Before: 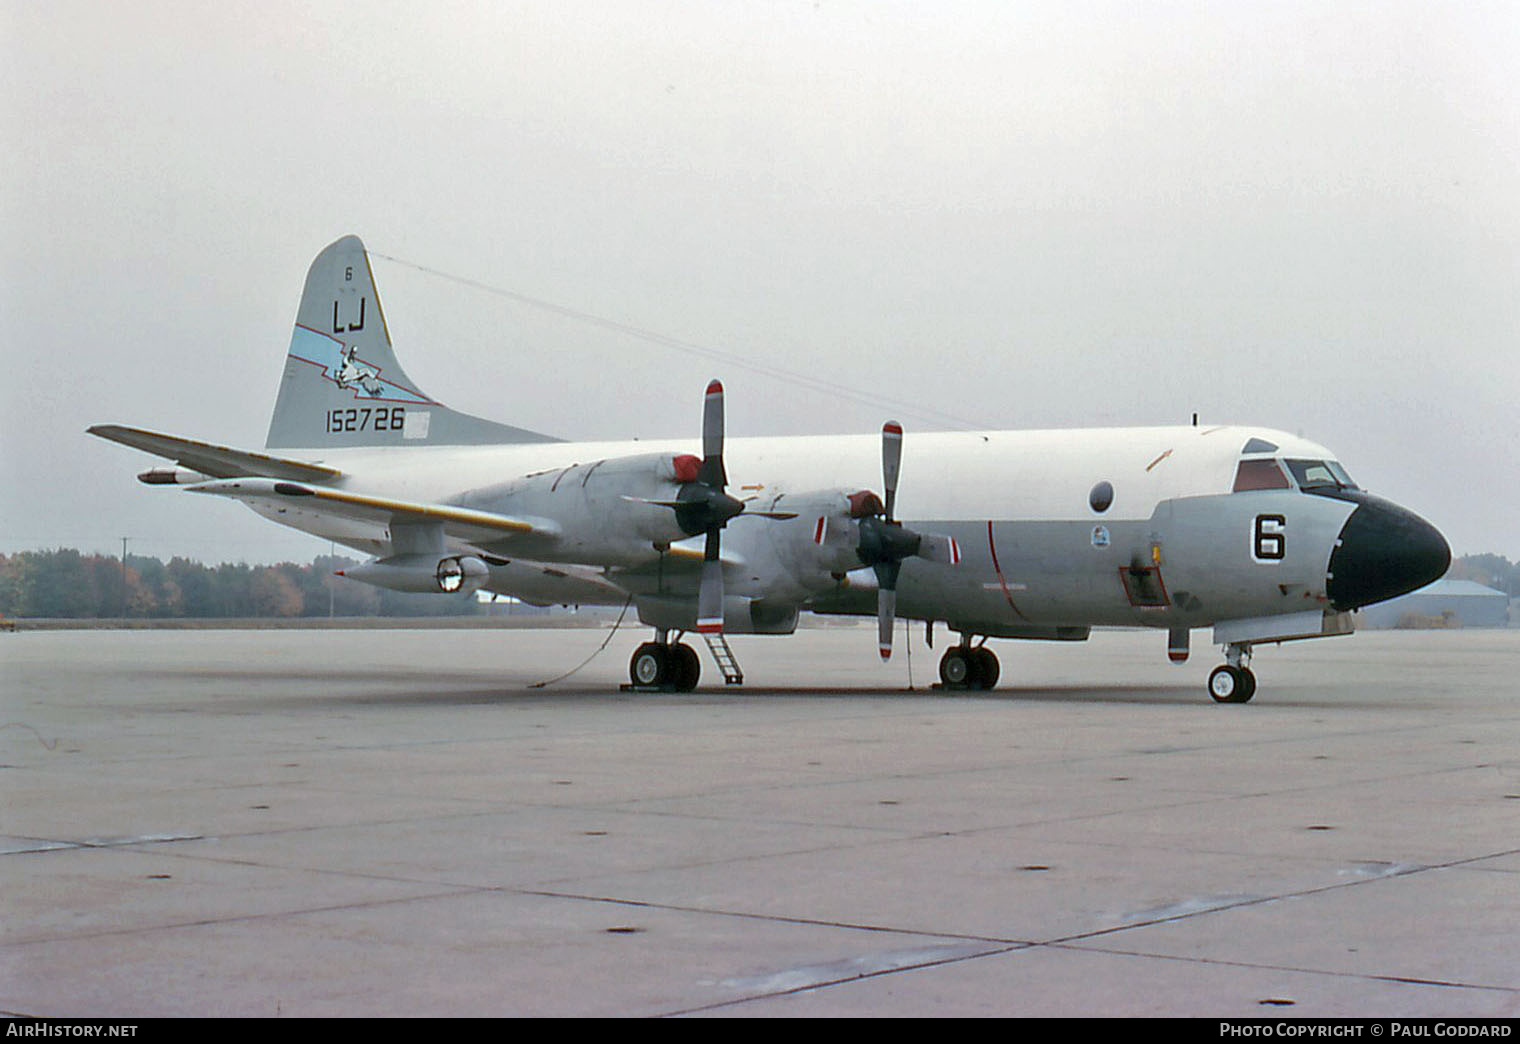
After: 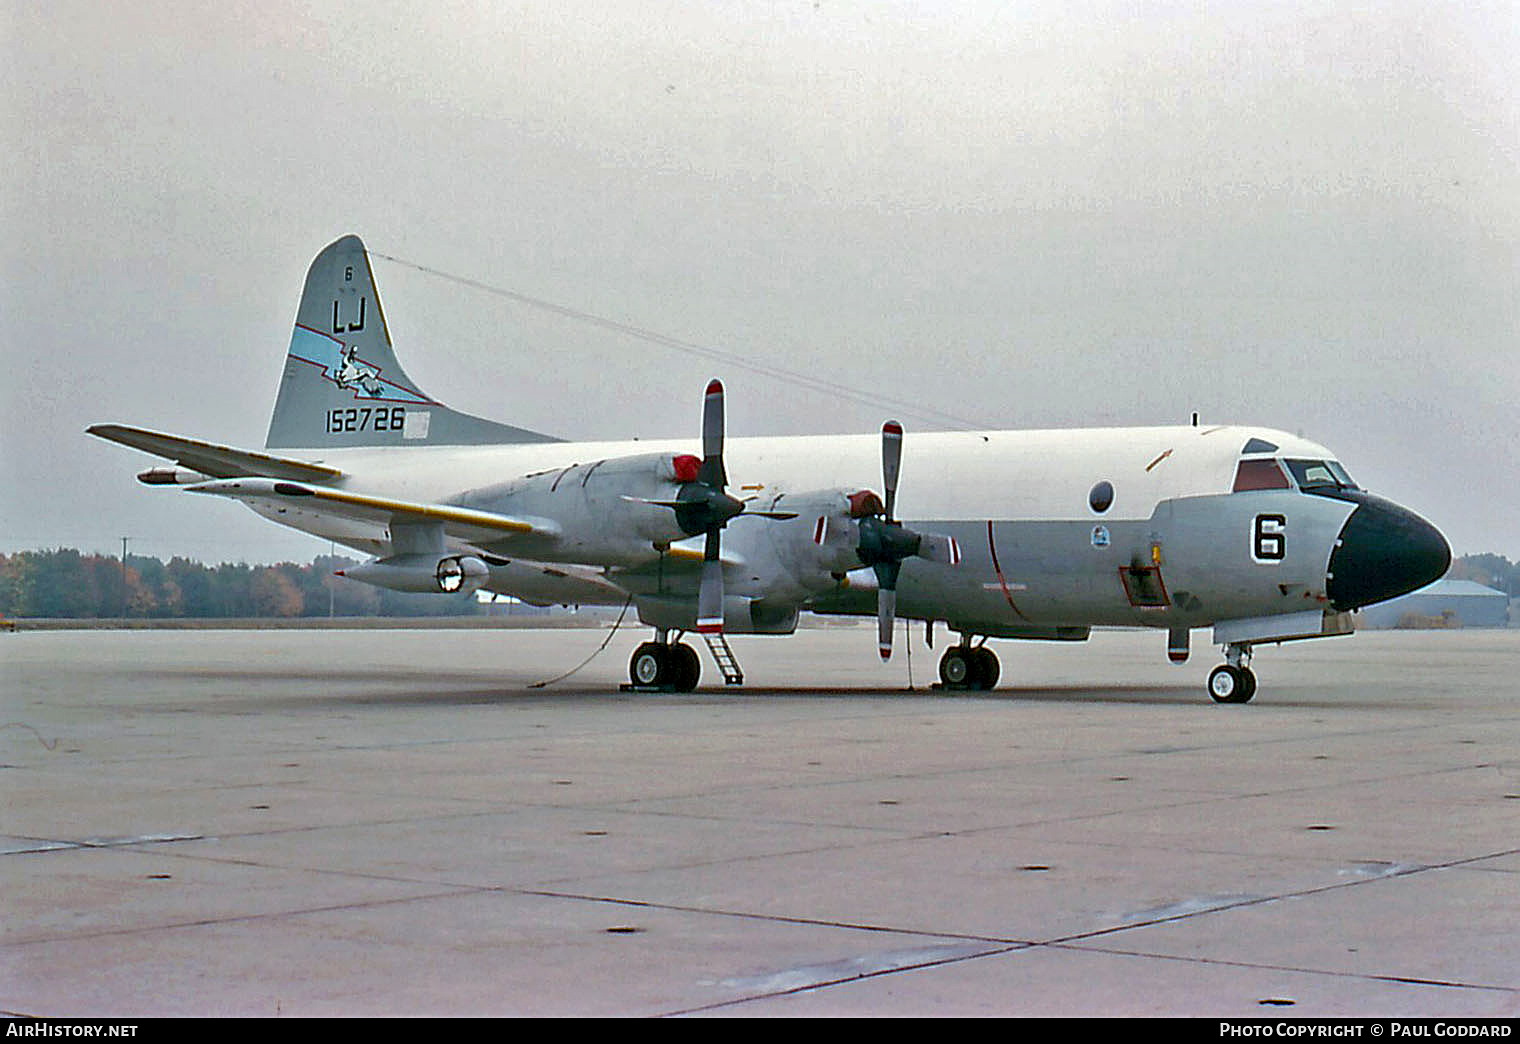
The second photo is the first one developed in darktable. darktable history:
contrast equalizer: y [[0.5, 0.501, 0.532, 0.538, 0.54, 0.541], [0.5 ×6], [0.5 ×6], [0 ×6], [0 ×6]]
sharpen: on, module defaults
shadows and highlights: low approximation 0.01, soften with gaussian
color balance rgb: perceptual saturation grading › global saturation 34.746%, perceptual saturation grading › highlights -29.84%, perceptual saturation grading › shadows 34.556%, global vibrance 20%
